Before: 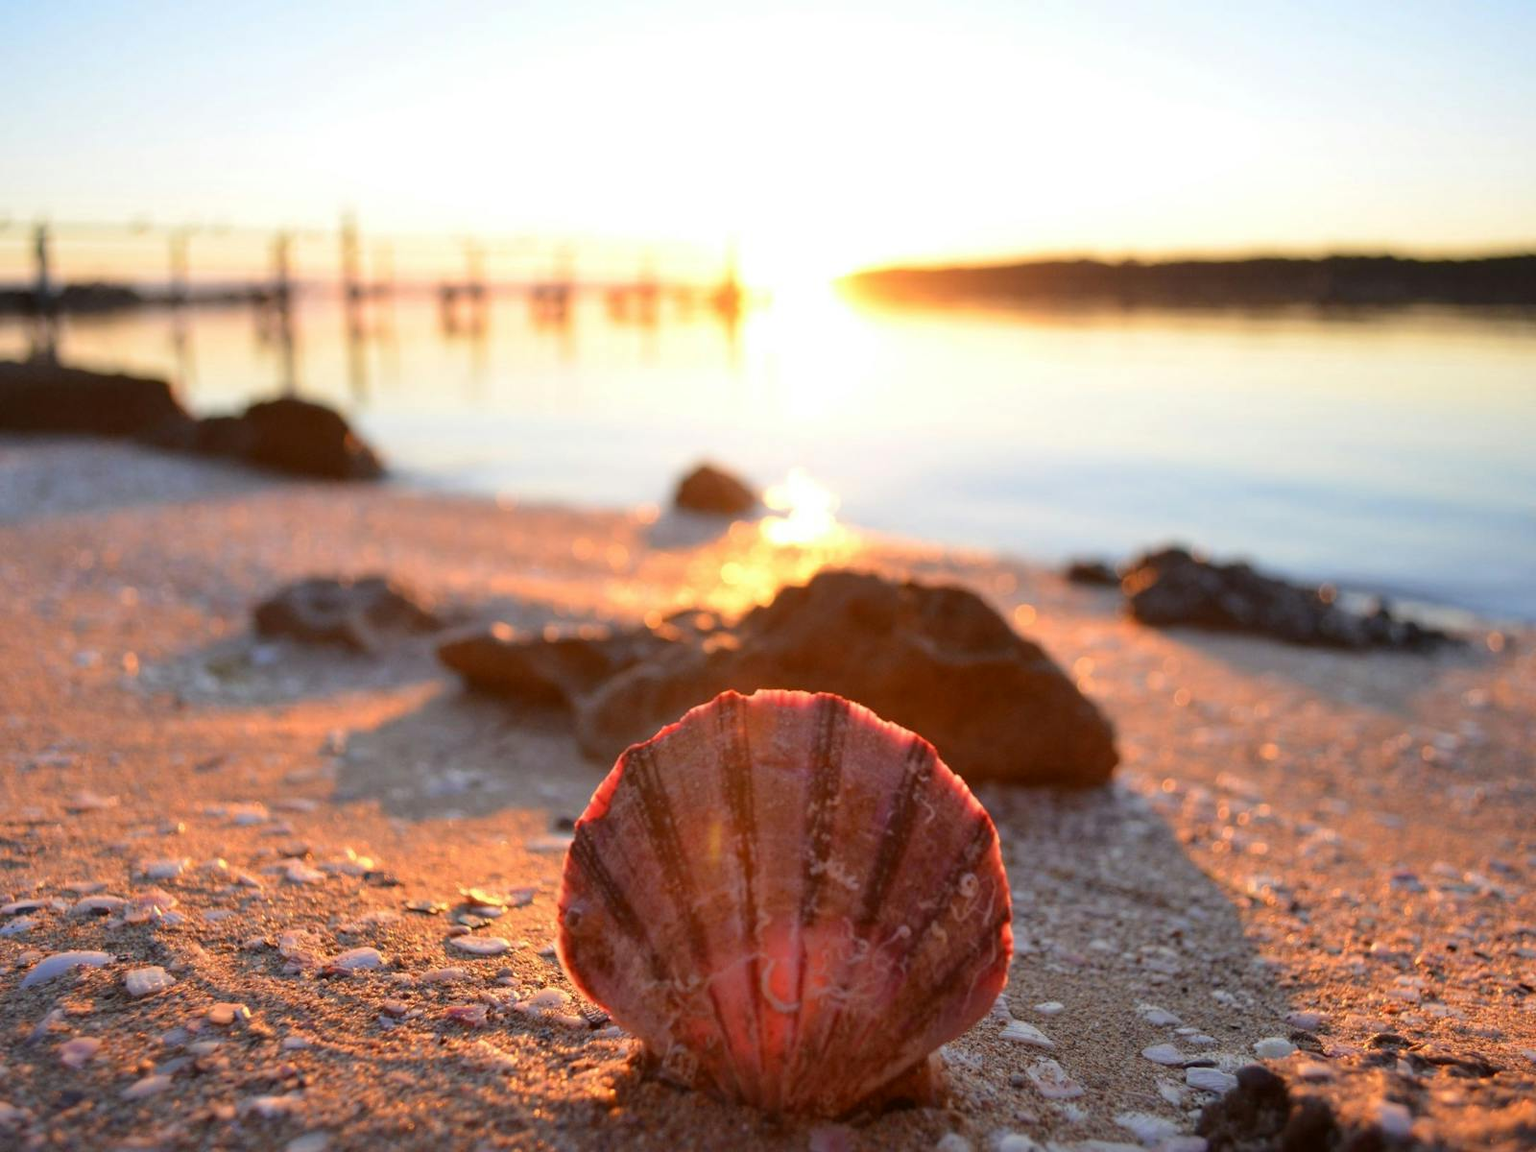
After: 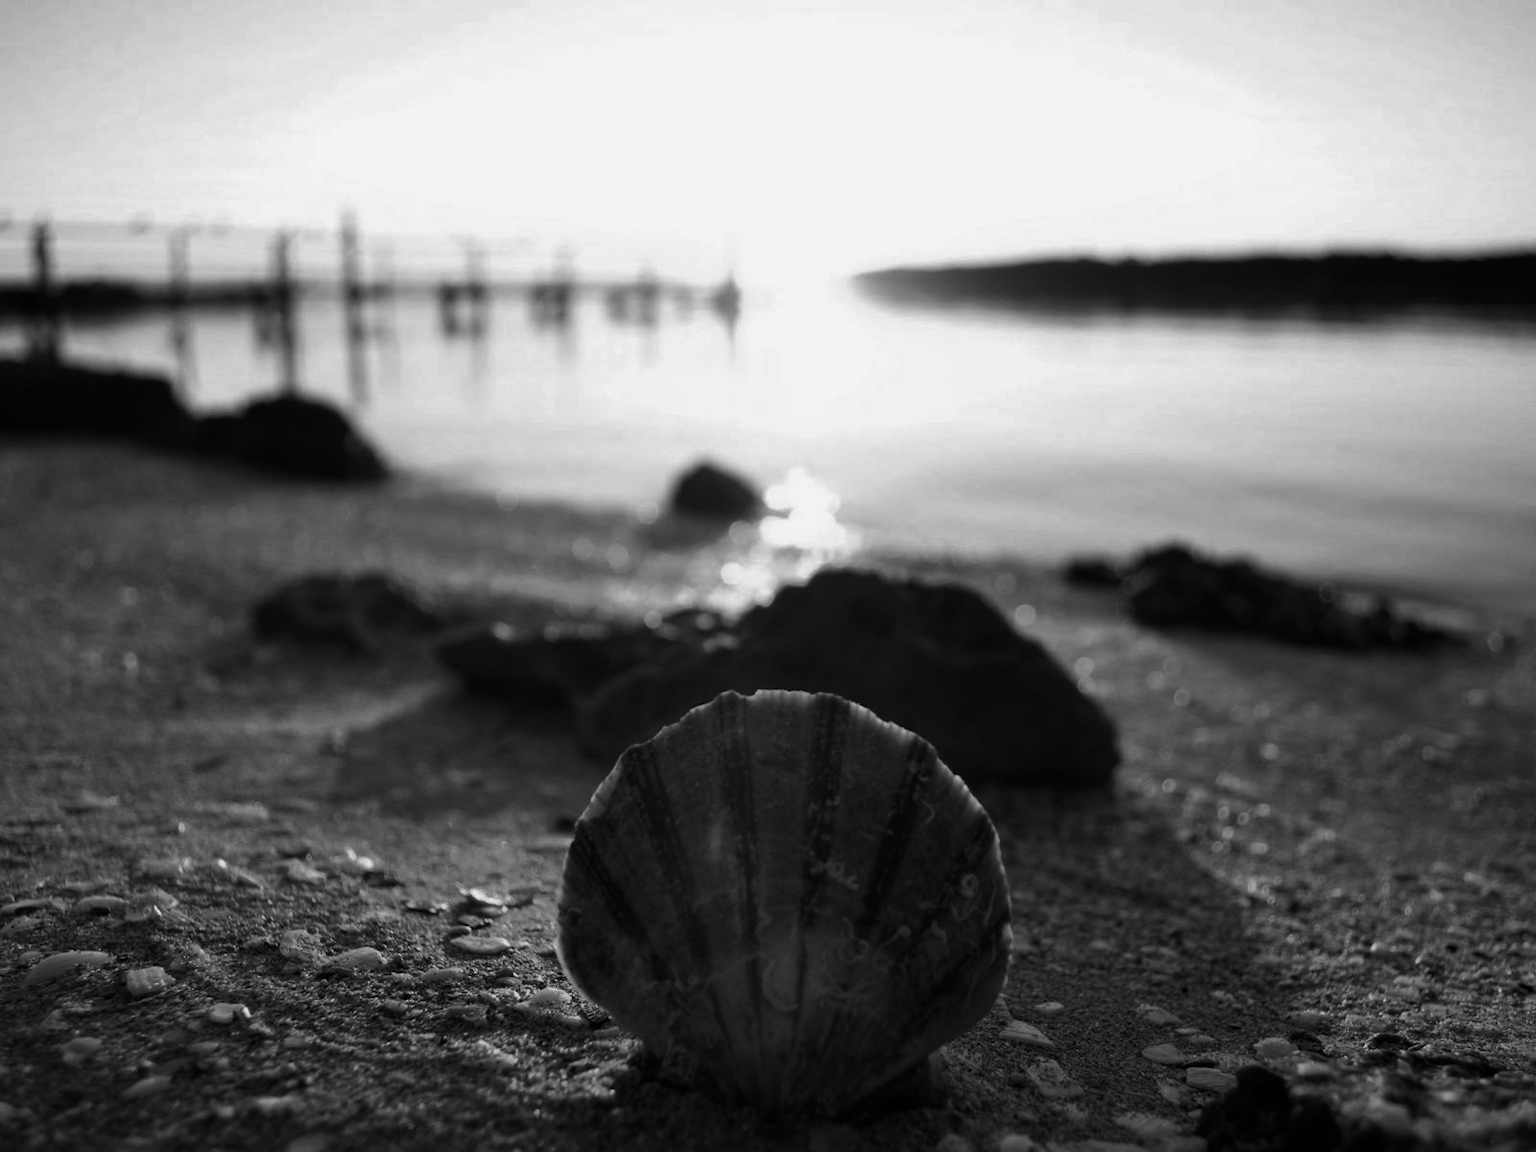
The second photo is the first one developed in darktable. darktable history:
contrast brightness saturation: contrast -0.039, brightness -0.606, saturation -0.985
